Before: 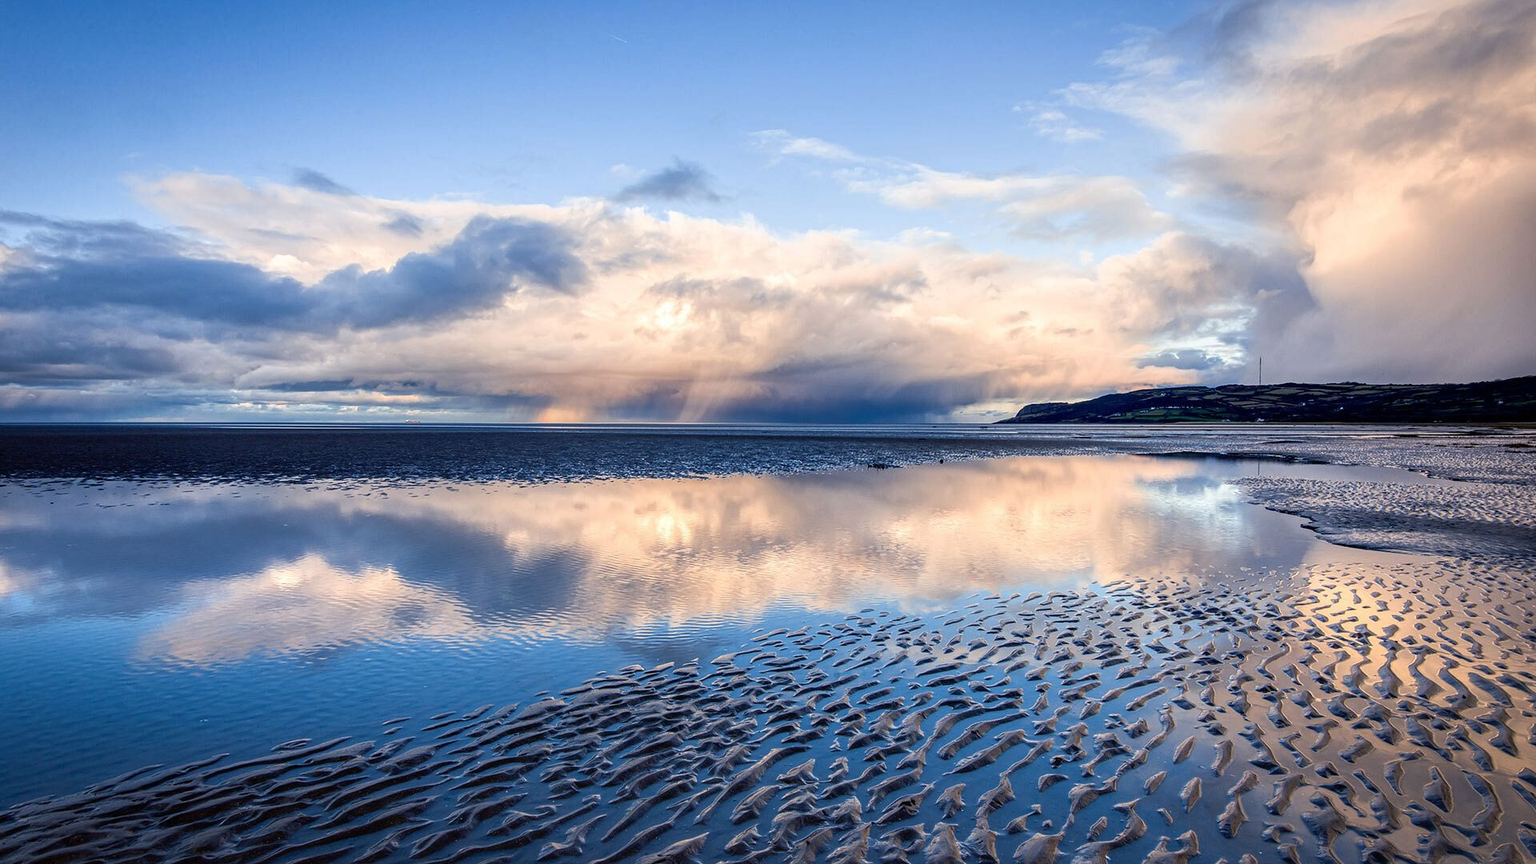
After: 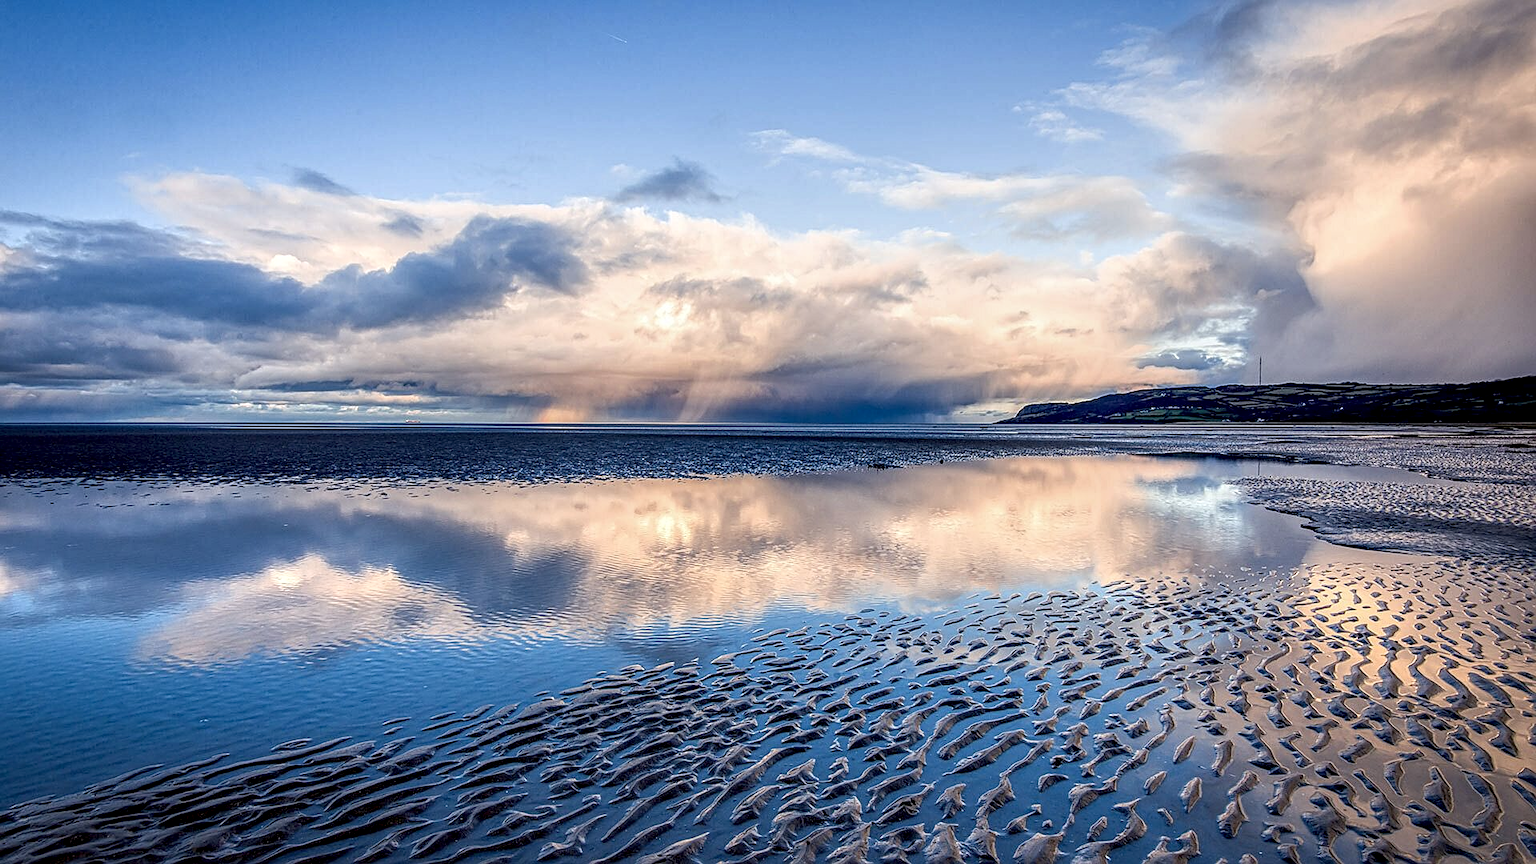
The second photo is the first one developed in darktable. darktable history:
local contrast: detail 150%
sharpen: on, module defaults
color balance rgb: perceptual saturation grading › global saturation -0.31%, global vibrance -8%, contrast -13%, saturation formula JzAzBz (2021)
